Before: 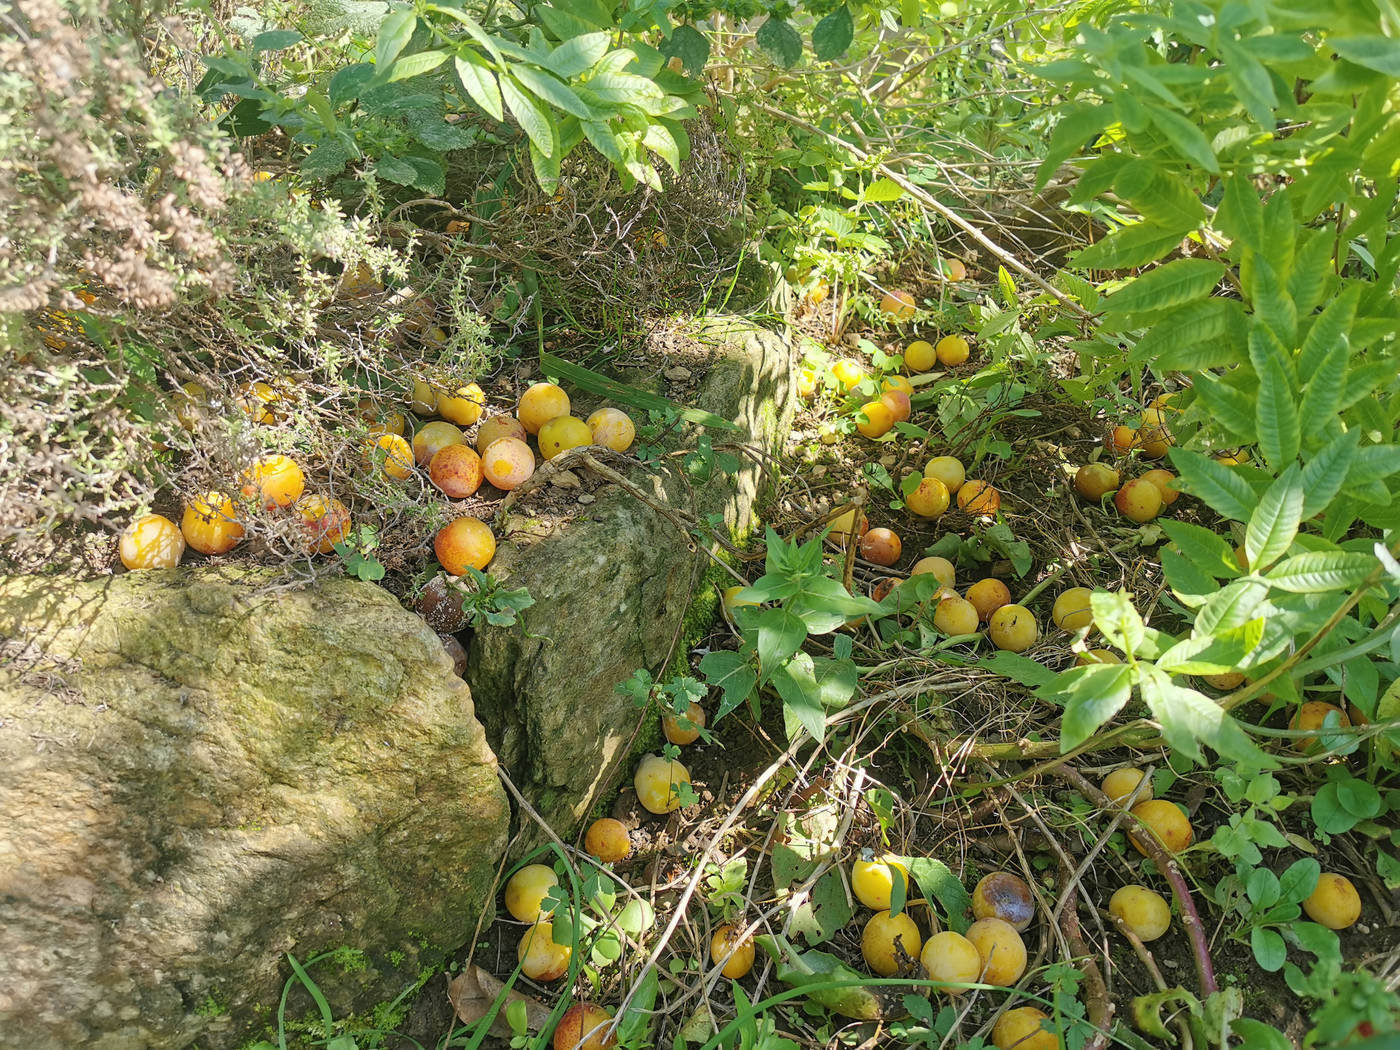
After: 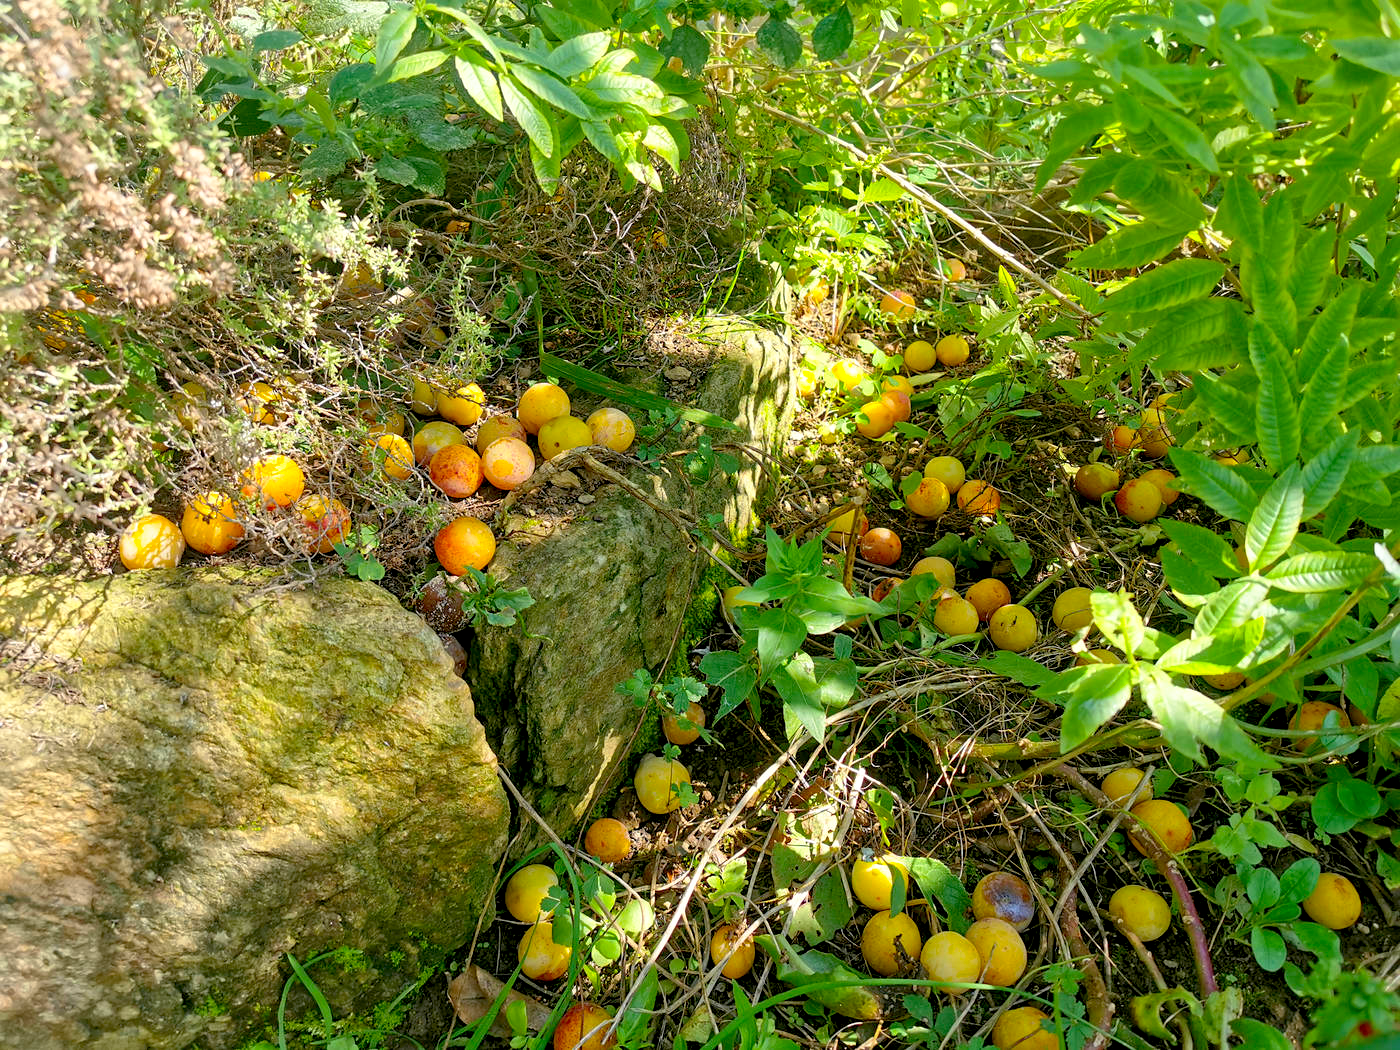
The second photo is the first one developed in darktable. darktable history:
contrast brightness saturation: saturation 0.18
color balance: output saturation 110%
tone equalizer: on, module defaults
base curve: curves: ch0 [(0.017, 0) (0.425, 0.441) (0.844, 0.933) (1, 1)], preserve colors none
